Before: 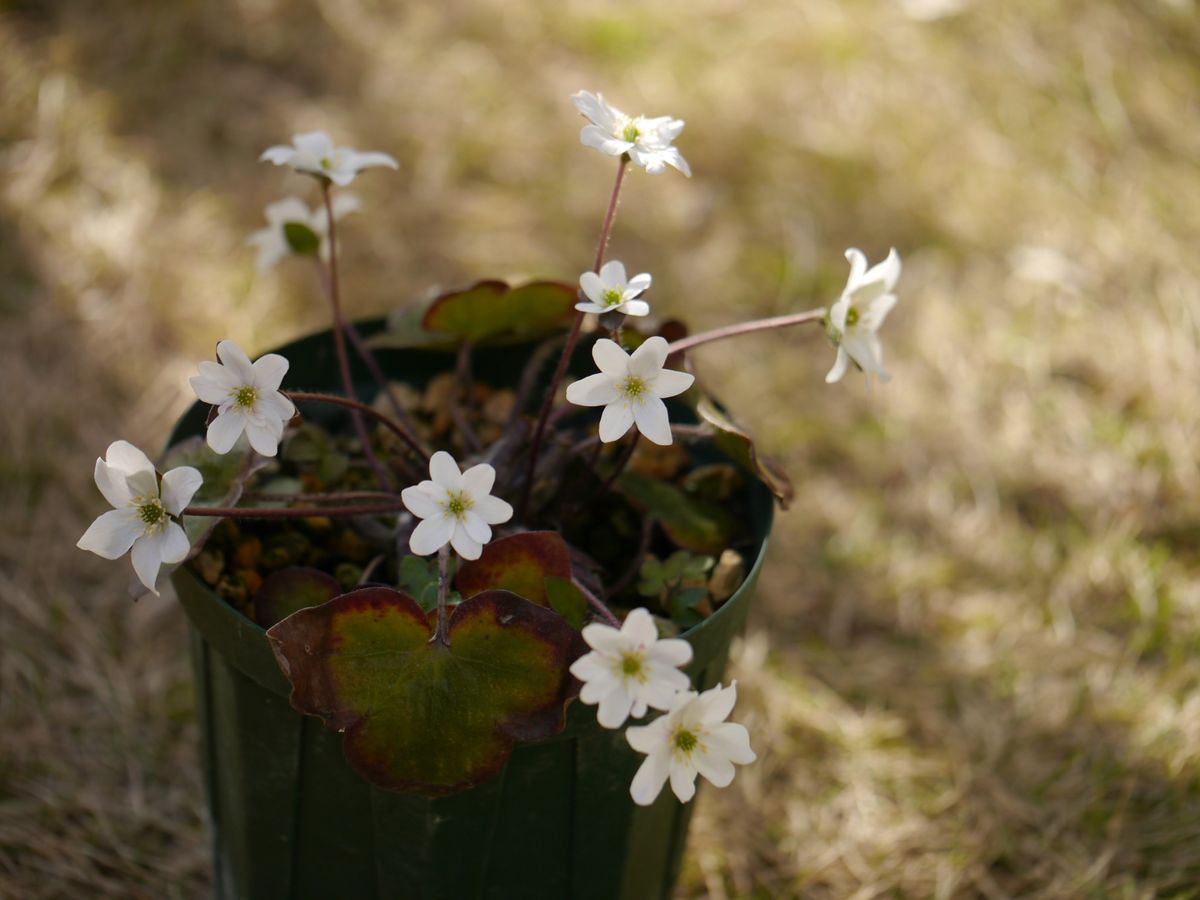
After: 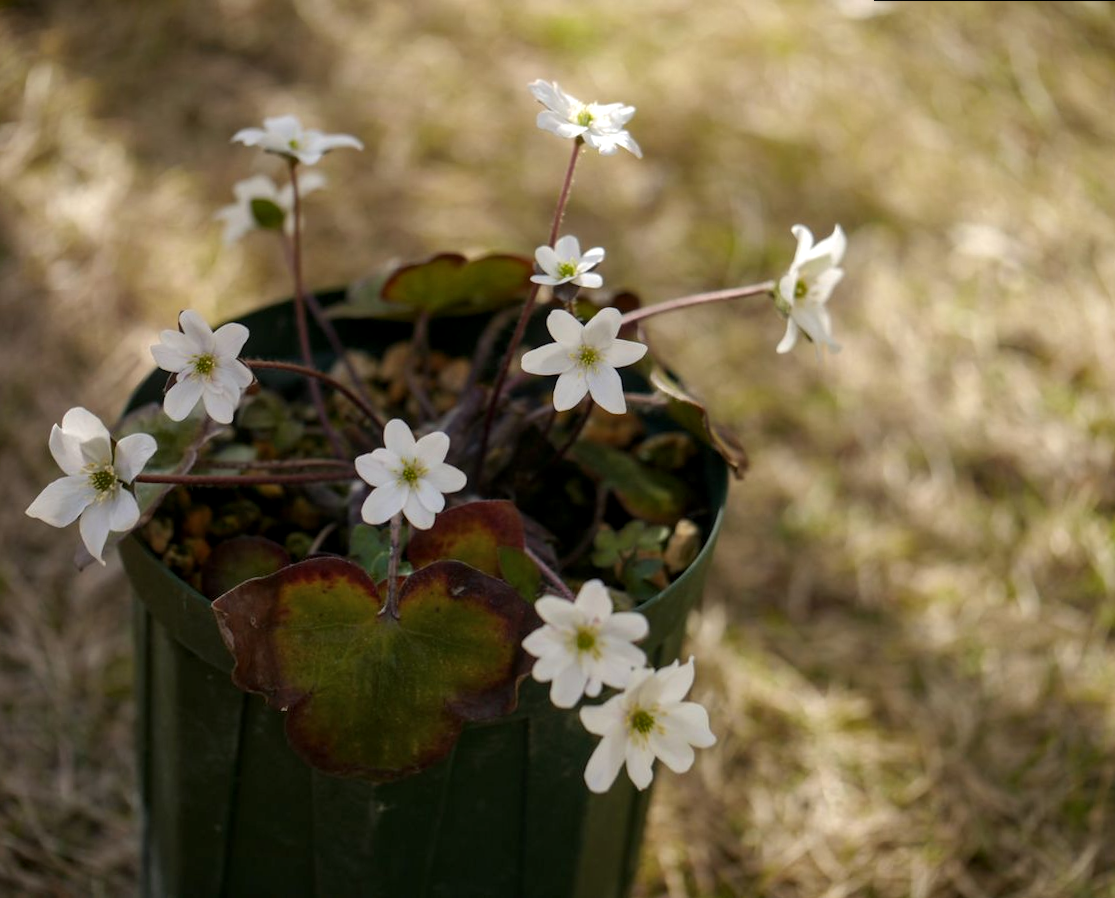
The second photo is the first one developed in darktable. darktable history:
local contrast: on, module defaults
rotate and perspective: rotation 0.215°, lens shift (vertical) -0.139, crop left 0.069, crop right 0.939, crop top 0.002, crop bottom 0.996
